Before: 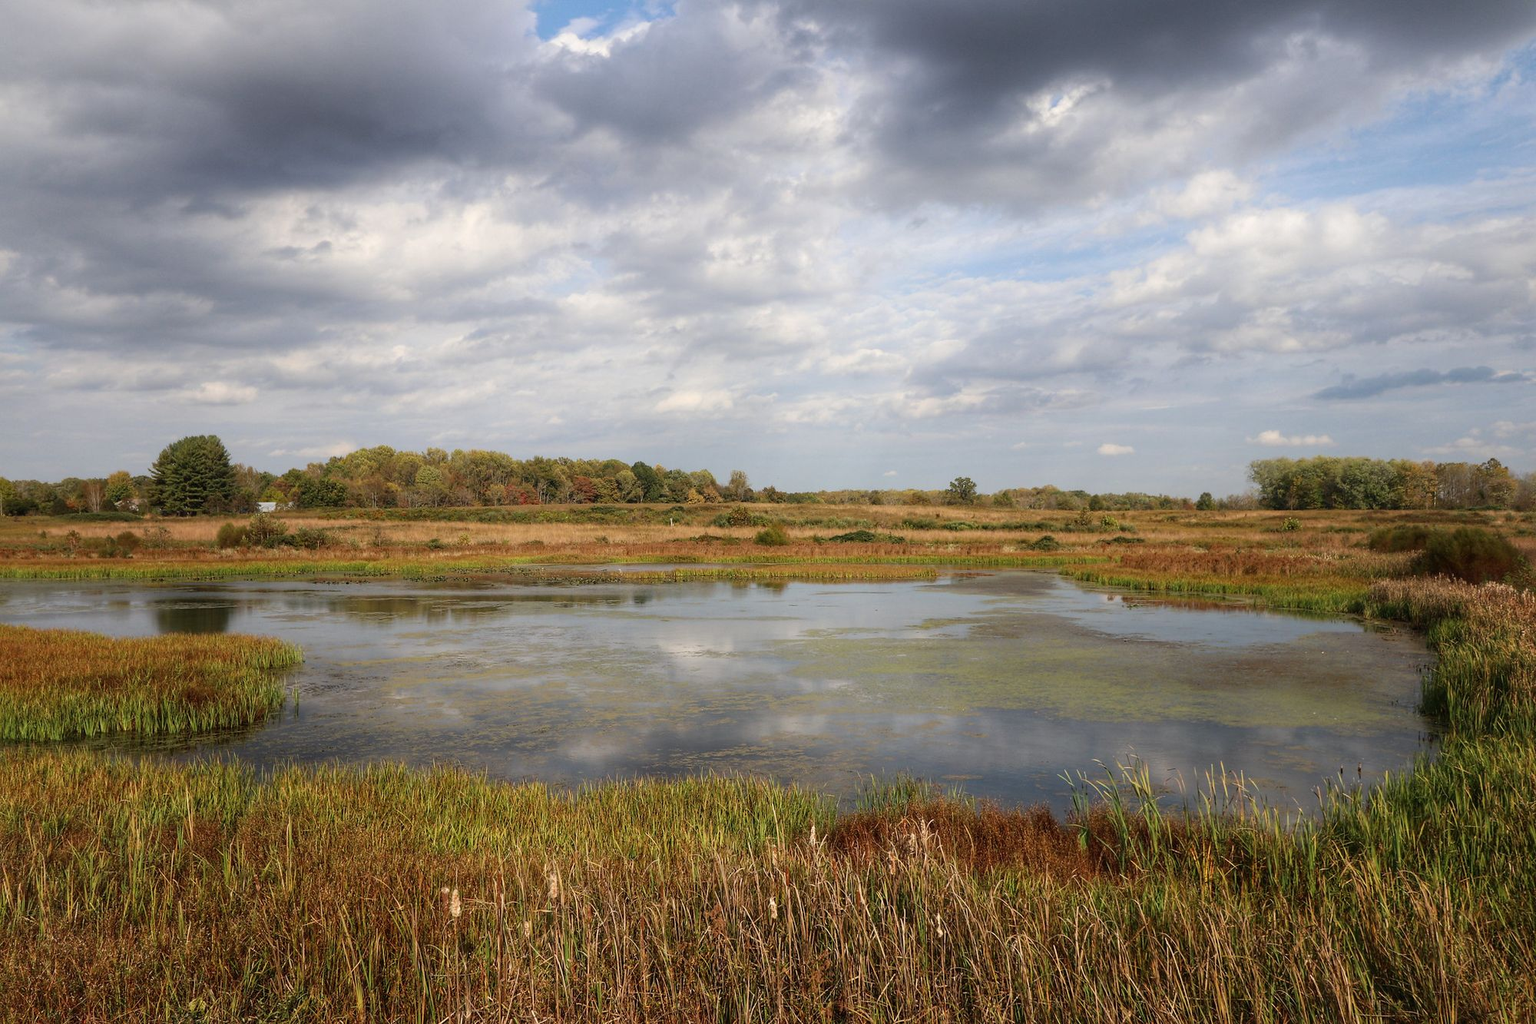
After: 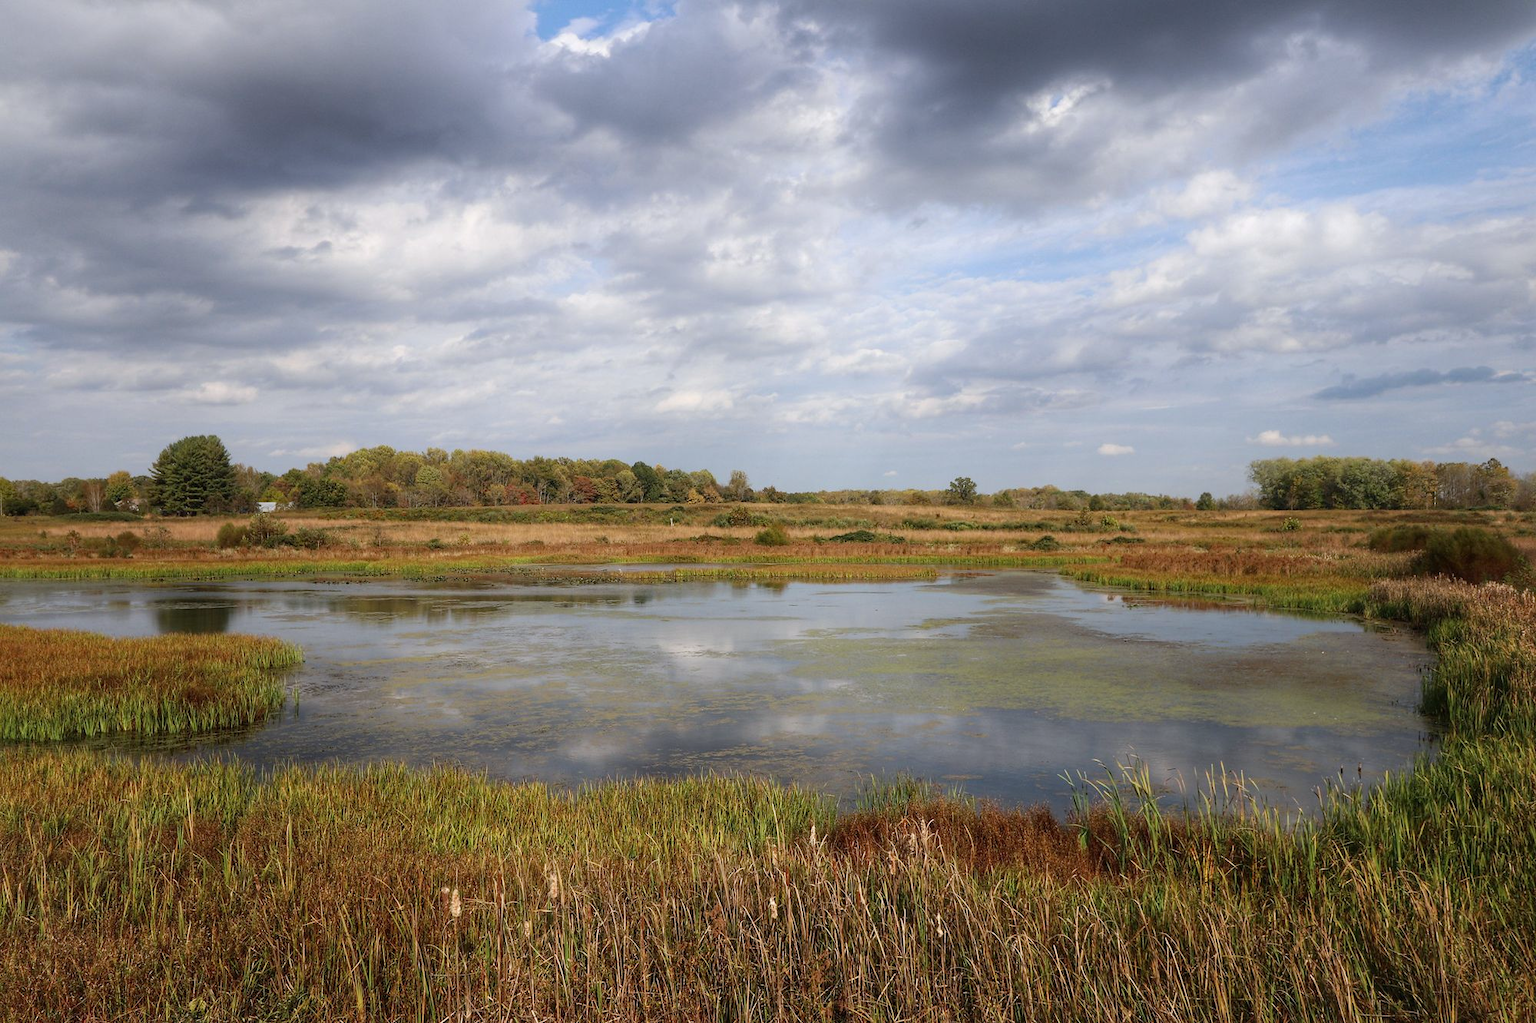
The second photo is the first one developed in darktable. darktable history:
white balance: red 0.983, blue 1.036
shadows and highlights: radius 331.84, shadows 53.55, highlights -100, compress 94.63%, highlights color adjustment 73.23%, soften with gaussian
exposure: compensate highlight preservation false
